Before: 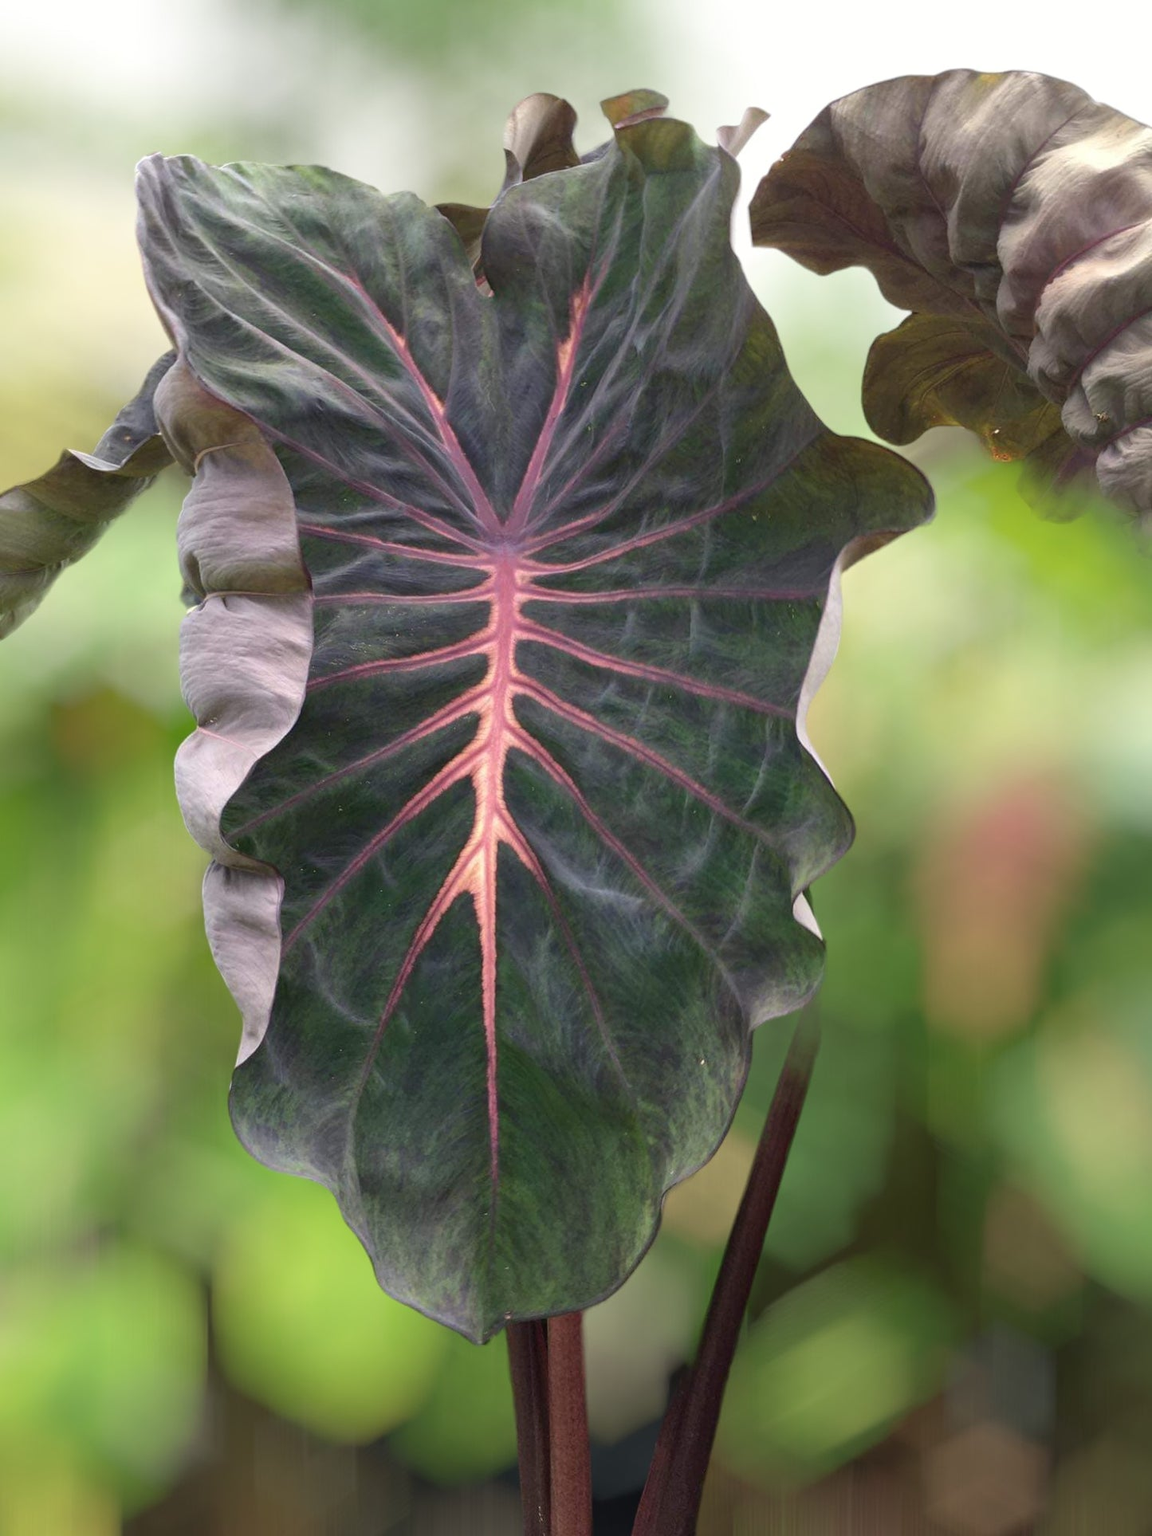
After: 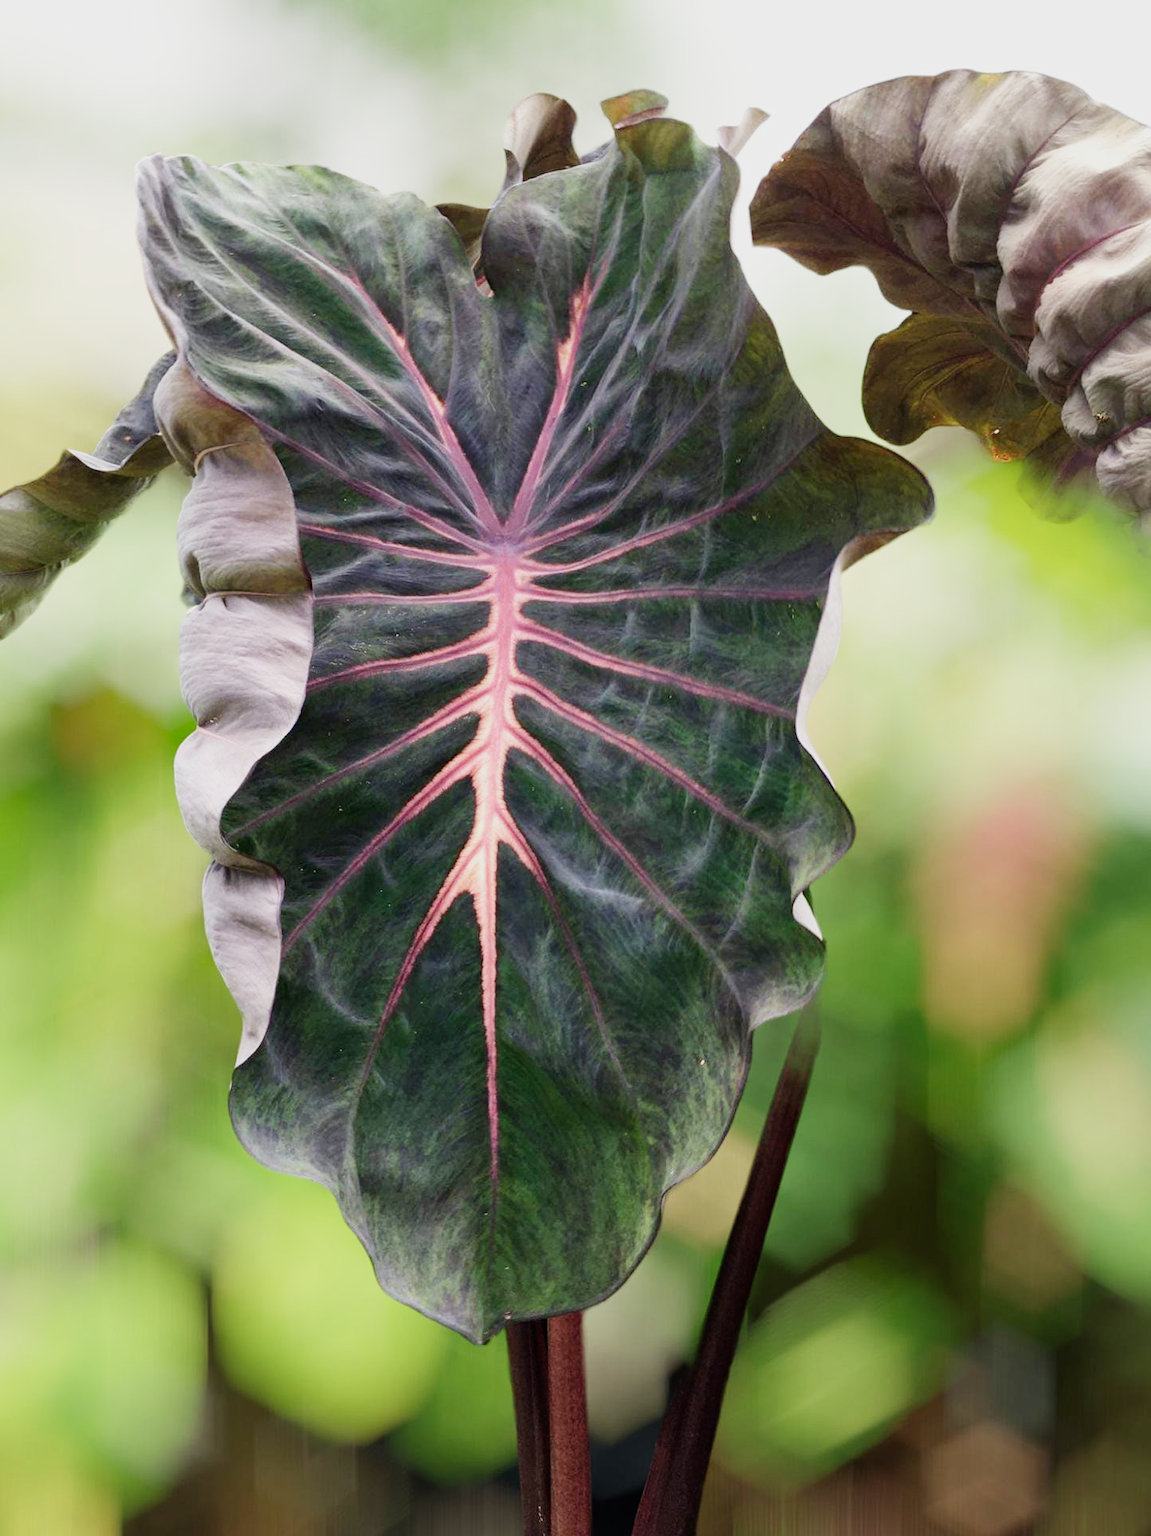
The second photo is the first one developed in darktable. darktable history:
sigmoid: contrast 1.7, skew -0.2, preserve hue 0%, red attenuation 0.1, red rotation 0.035, green attenuation 0.1, green rotation -0.017, blue attenuation 0.15, blue rotation -0.052, base primaries Rec2020
exposure: black level correction 0.001, exposure 0.5 EV, compensate exposure bias true, compensate highlight preservation false
